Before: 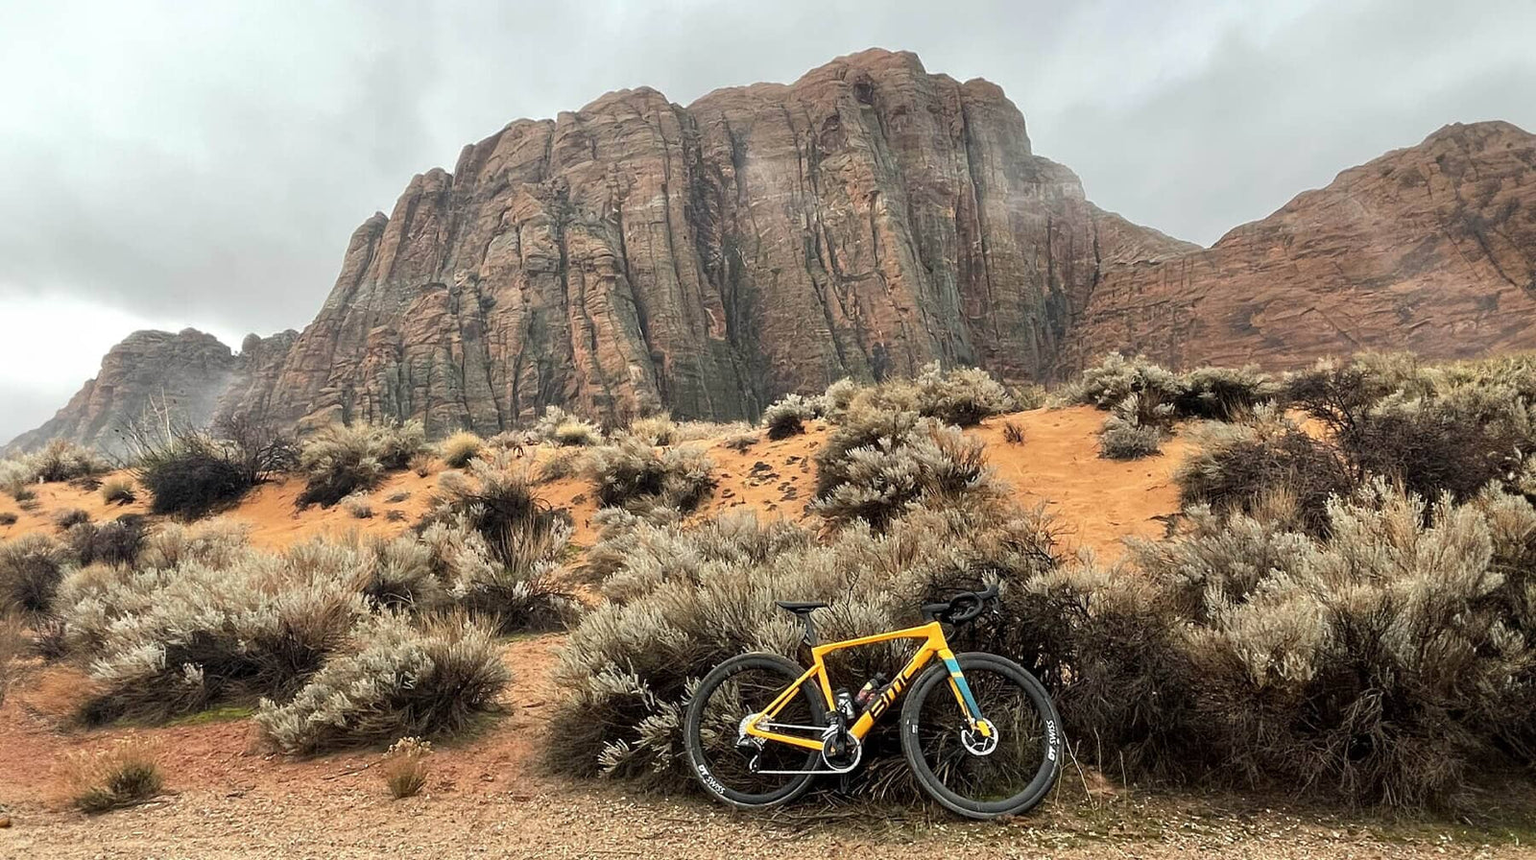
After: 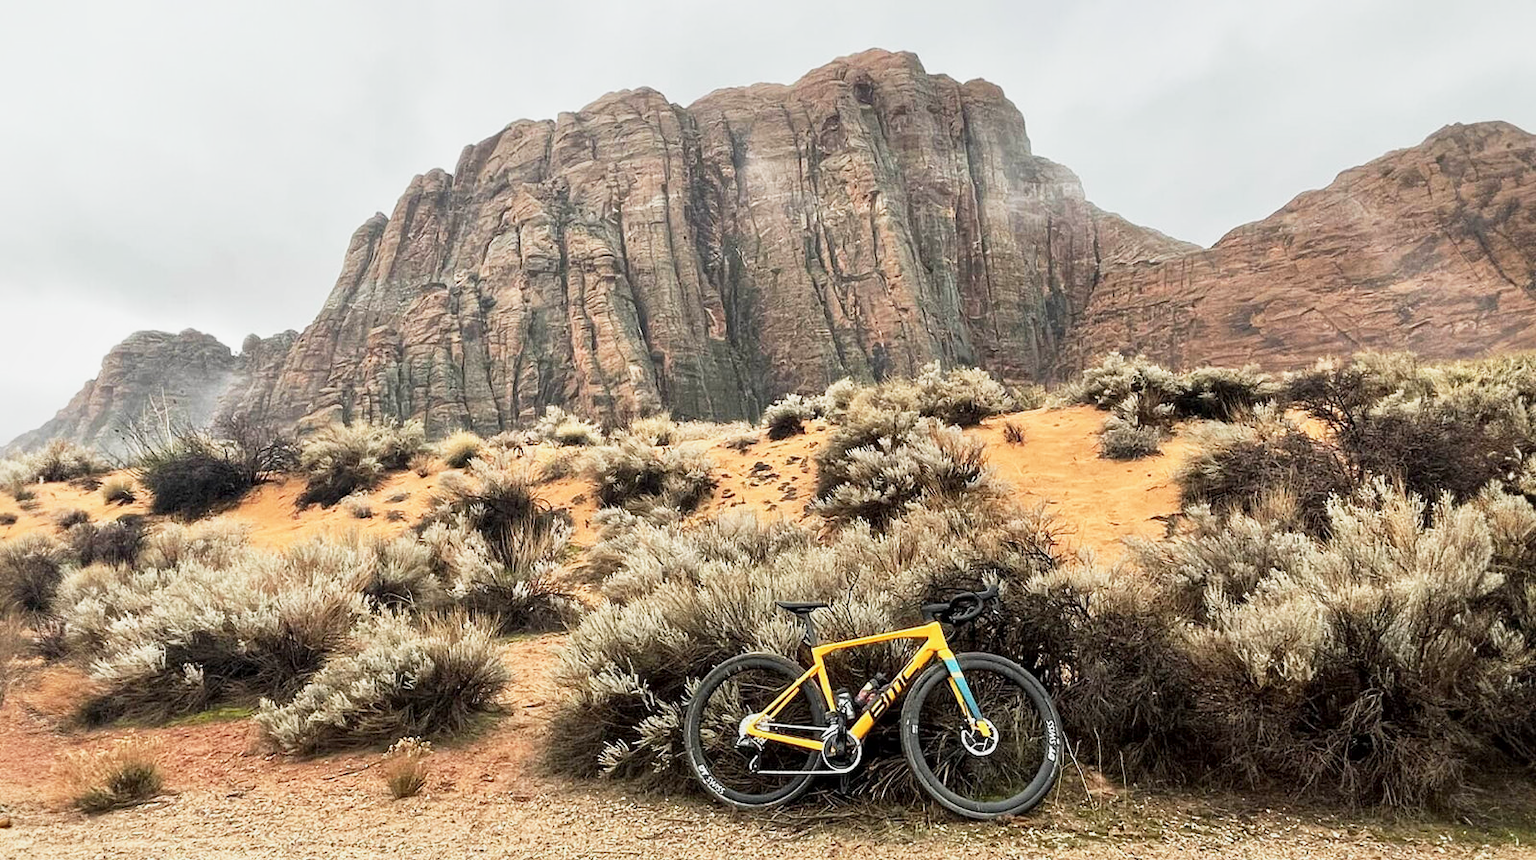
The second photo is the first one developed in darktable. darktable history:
base curve: curves: ch0 [(0, 0) (0.088, 0.125) (0.176, 0.251) (0.354, 0.501) (0.613, 0.749) (1, 0.877)], preserve colors none
local contrast: mode bilateral grid, contrast 19, coarseness 50, detail 119%, midtone range 0.2
